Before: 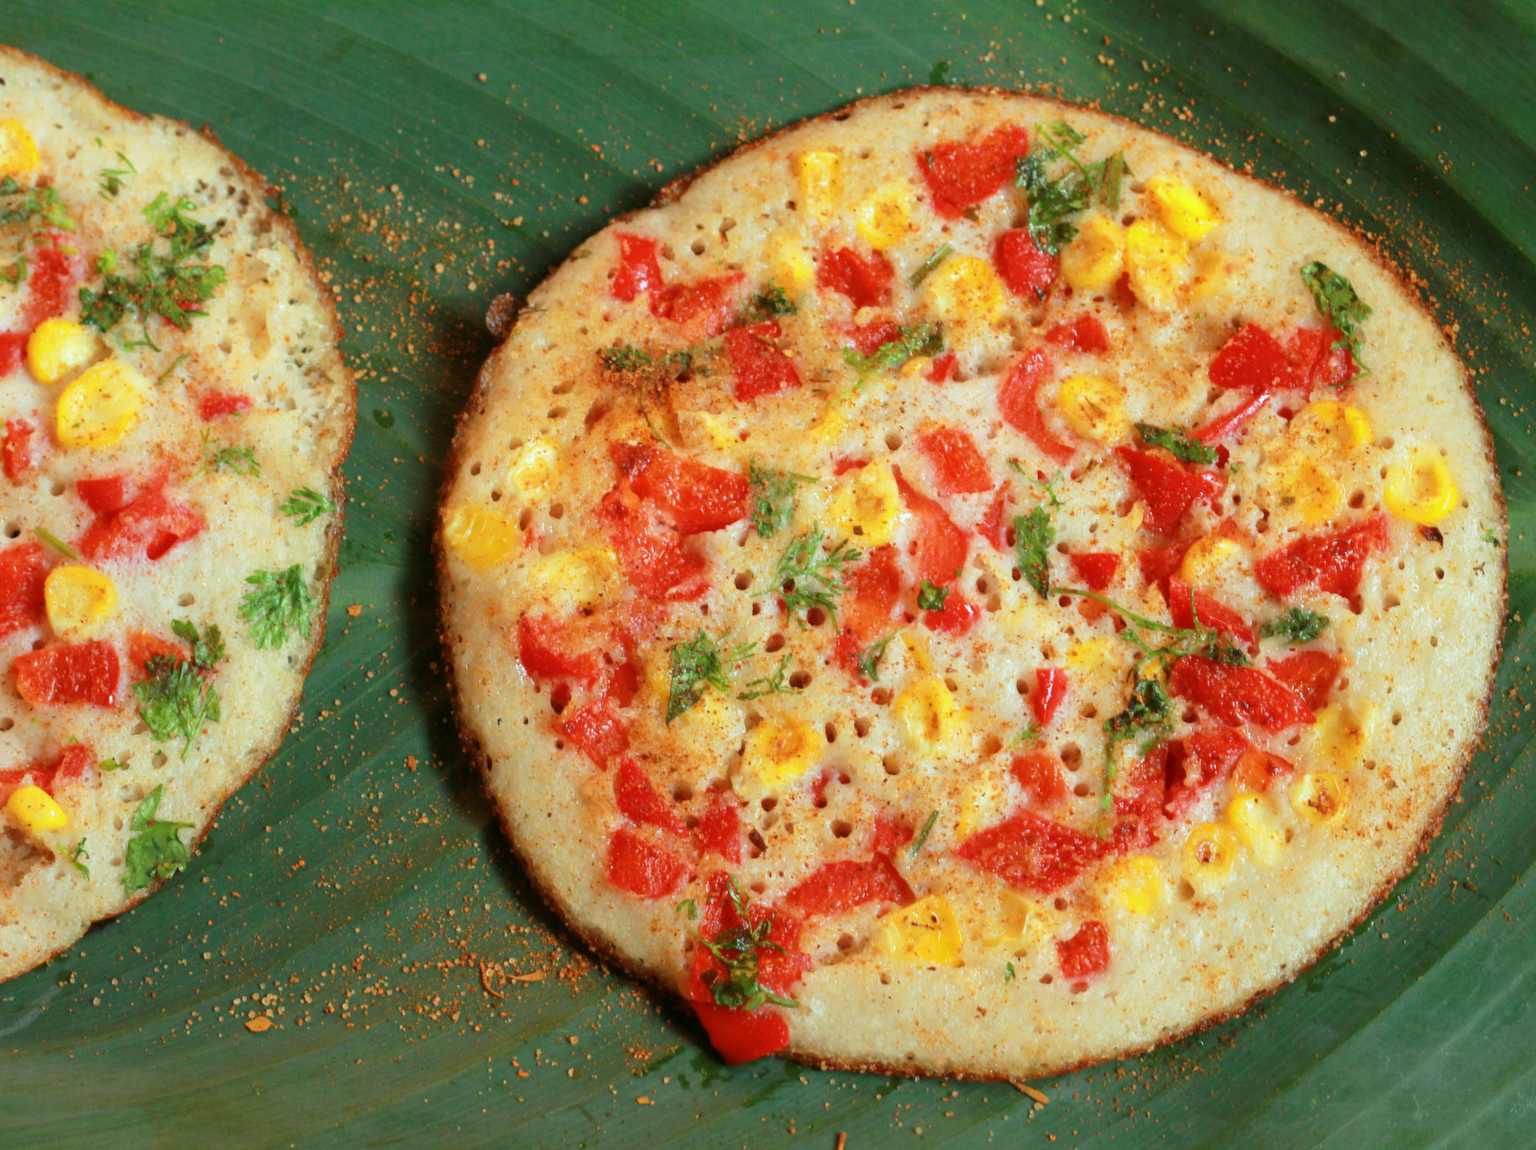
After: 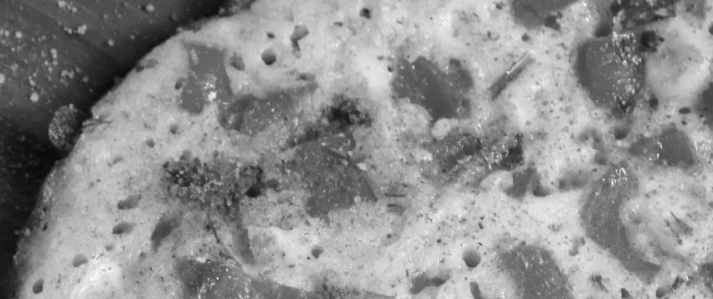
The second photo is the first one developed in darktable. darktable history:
crop: left 28.64%, top 16.832%, right 26.637%, bottom 58.055%
monochrome: size 1
white balance: red 0.926, green 1.003, blue 1.133
contrast brightness saturation: contrast 0.06, brightness -0.01, saturation -0.23
local contrast: mode bilateral grid, contrast 20, coarseness 50, detail 120%, midtone range 0.2
color zones: curves: ch0 [(0.25, 0.5) (0.428, 0.473) (0.75, 0.5)]; ch1 [(0.243, 0.479) (0.398, 0.452) (0.75, 0.5)]
